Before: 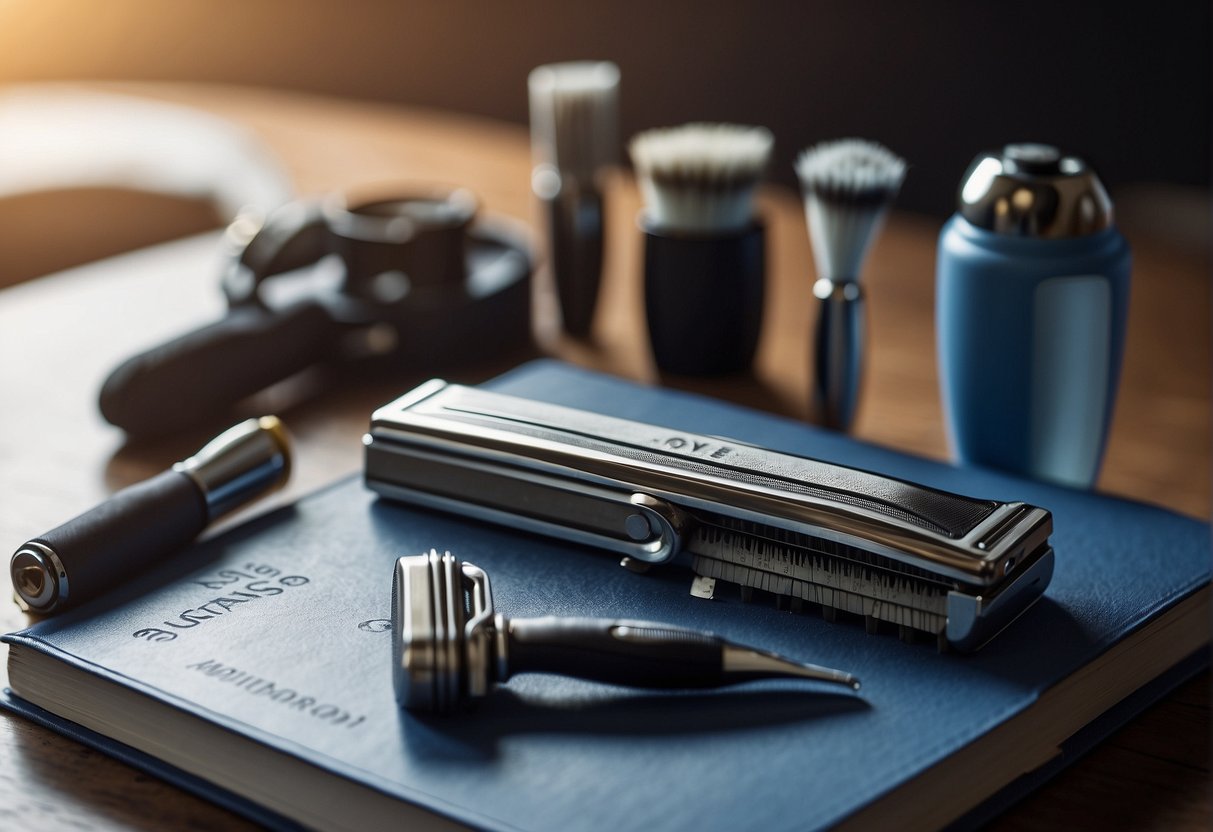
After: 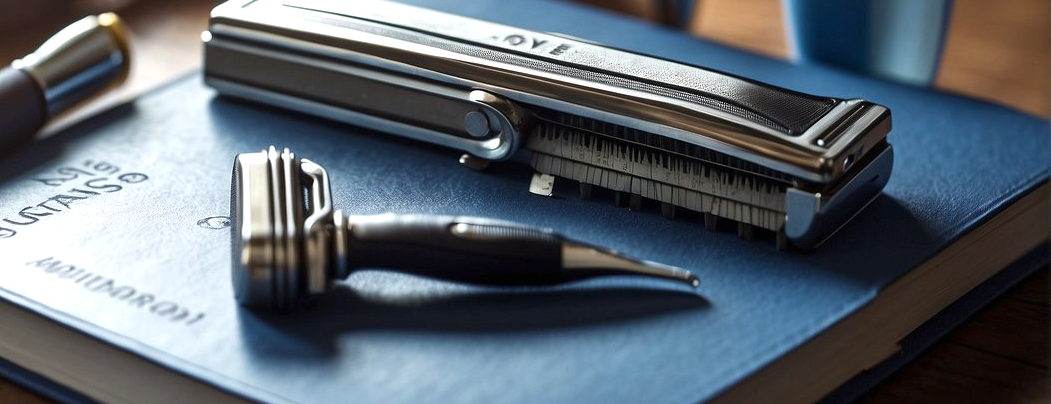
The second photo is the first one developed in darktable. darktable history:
exposure: exposure 0.644 EV, compensate highlight preservation false
crop and rotate: left 13.317%, top 48.53%, bottom 2.86%
